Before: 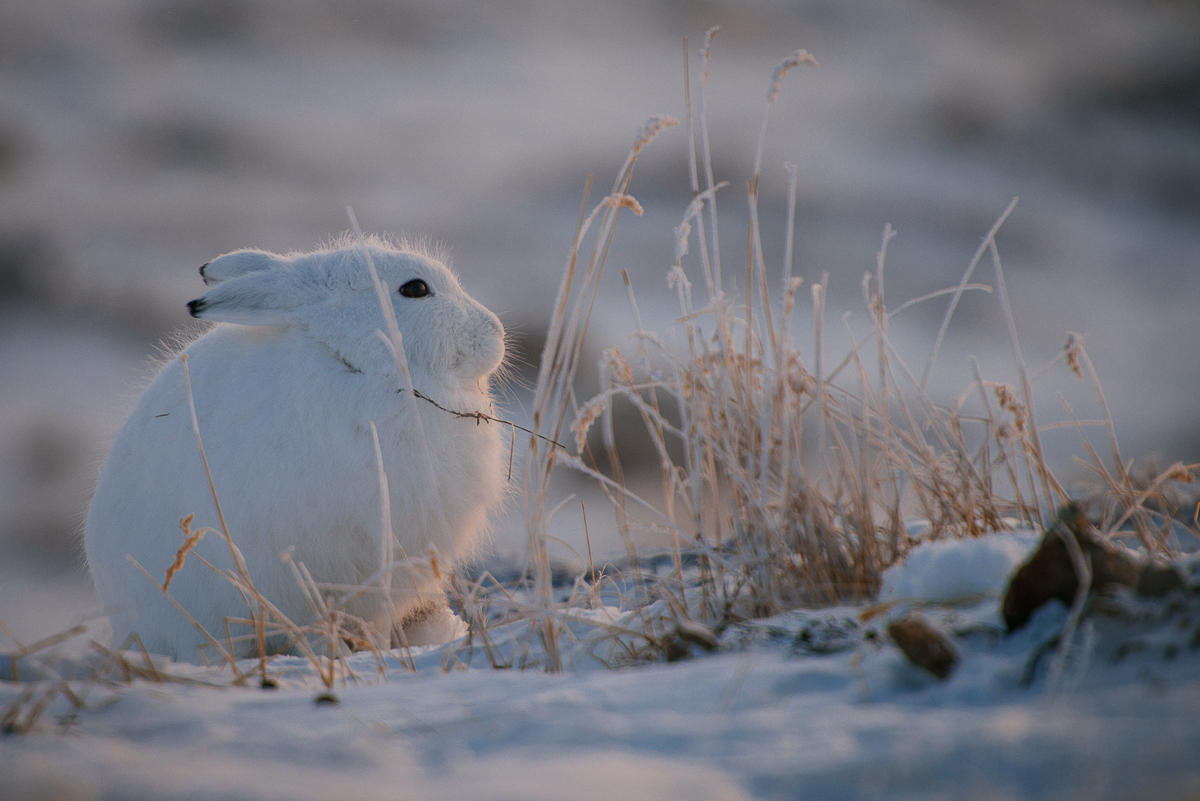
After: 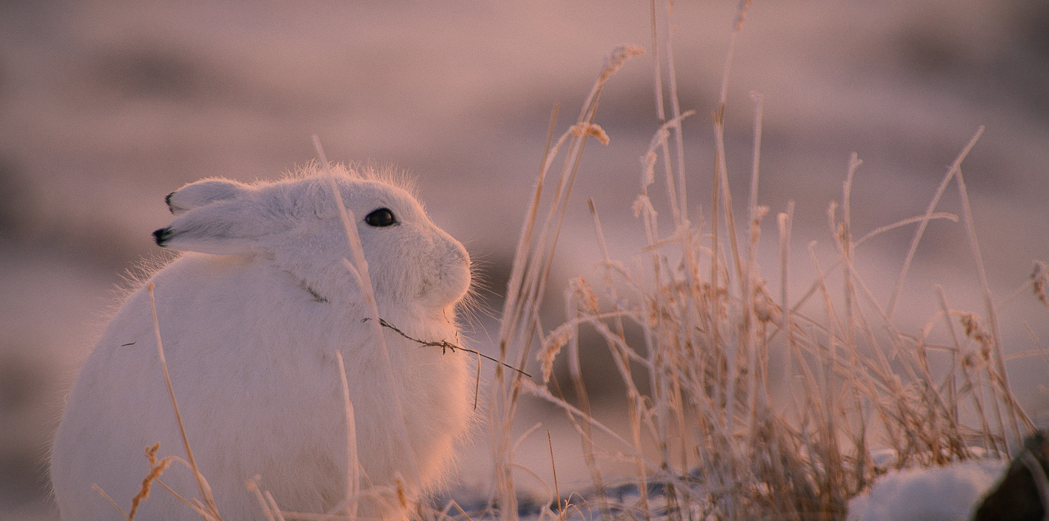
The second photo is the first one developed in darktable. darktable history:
vignetting: on, module defaults
crop: left 2.89%, top 8.943%, right 9.621%, bottom 25.962%
color correction: highlights a* 21.48, highlights b* 19.31
